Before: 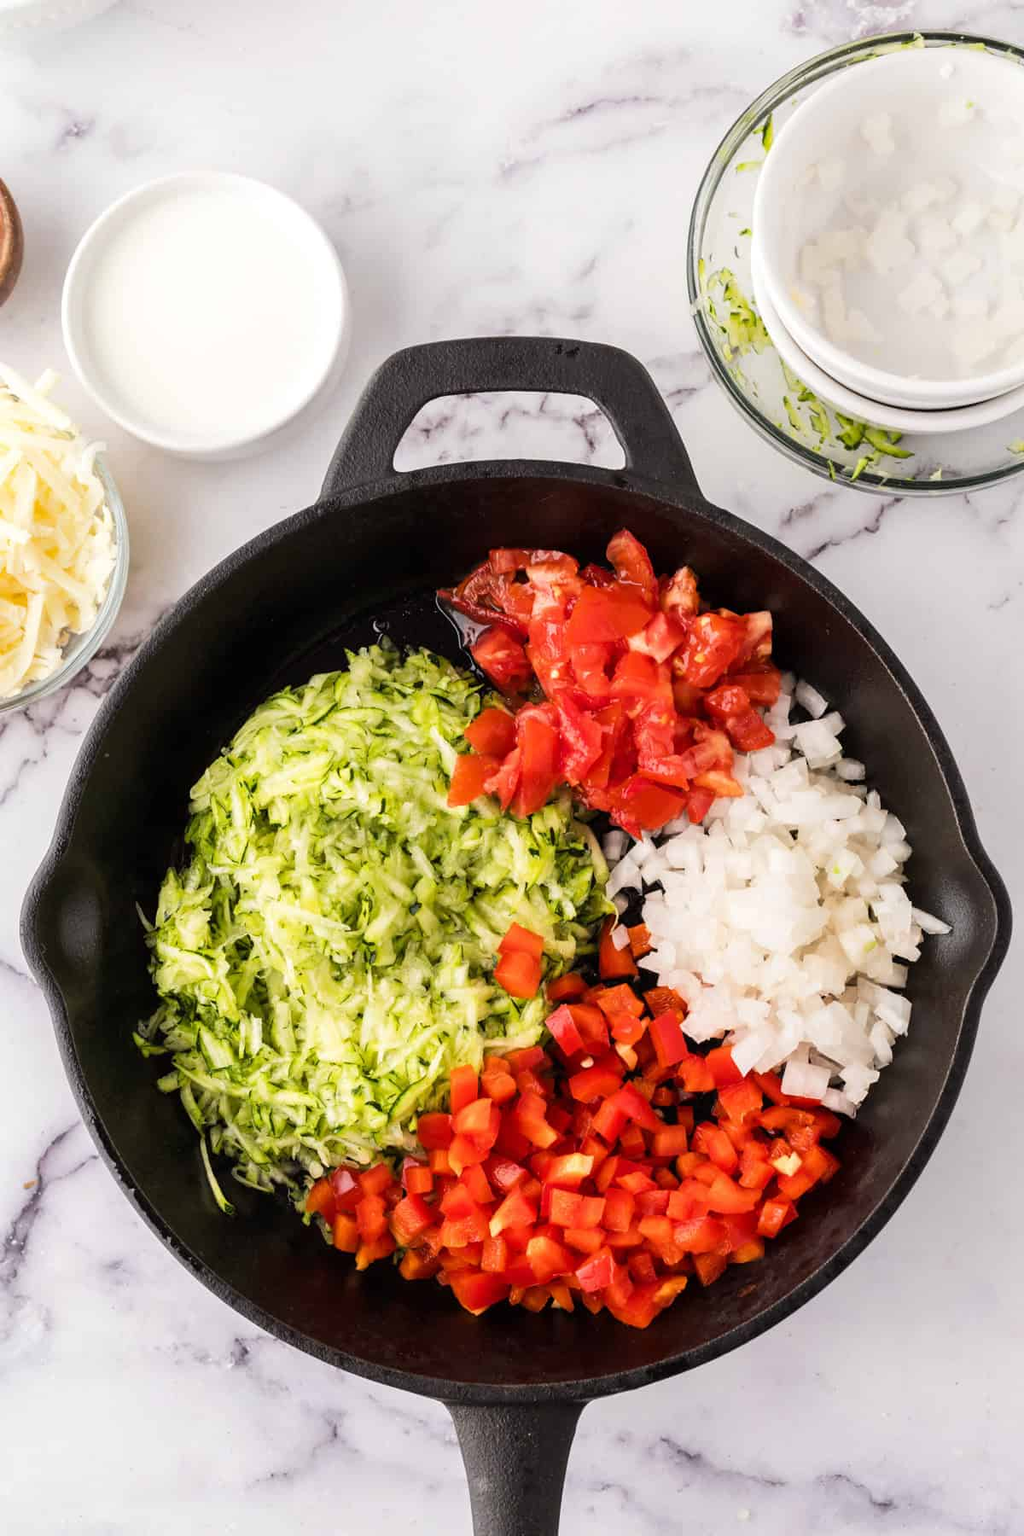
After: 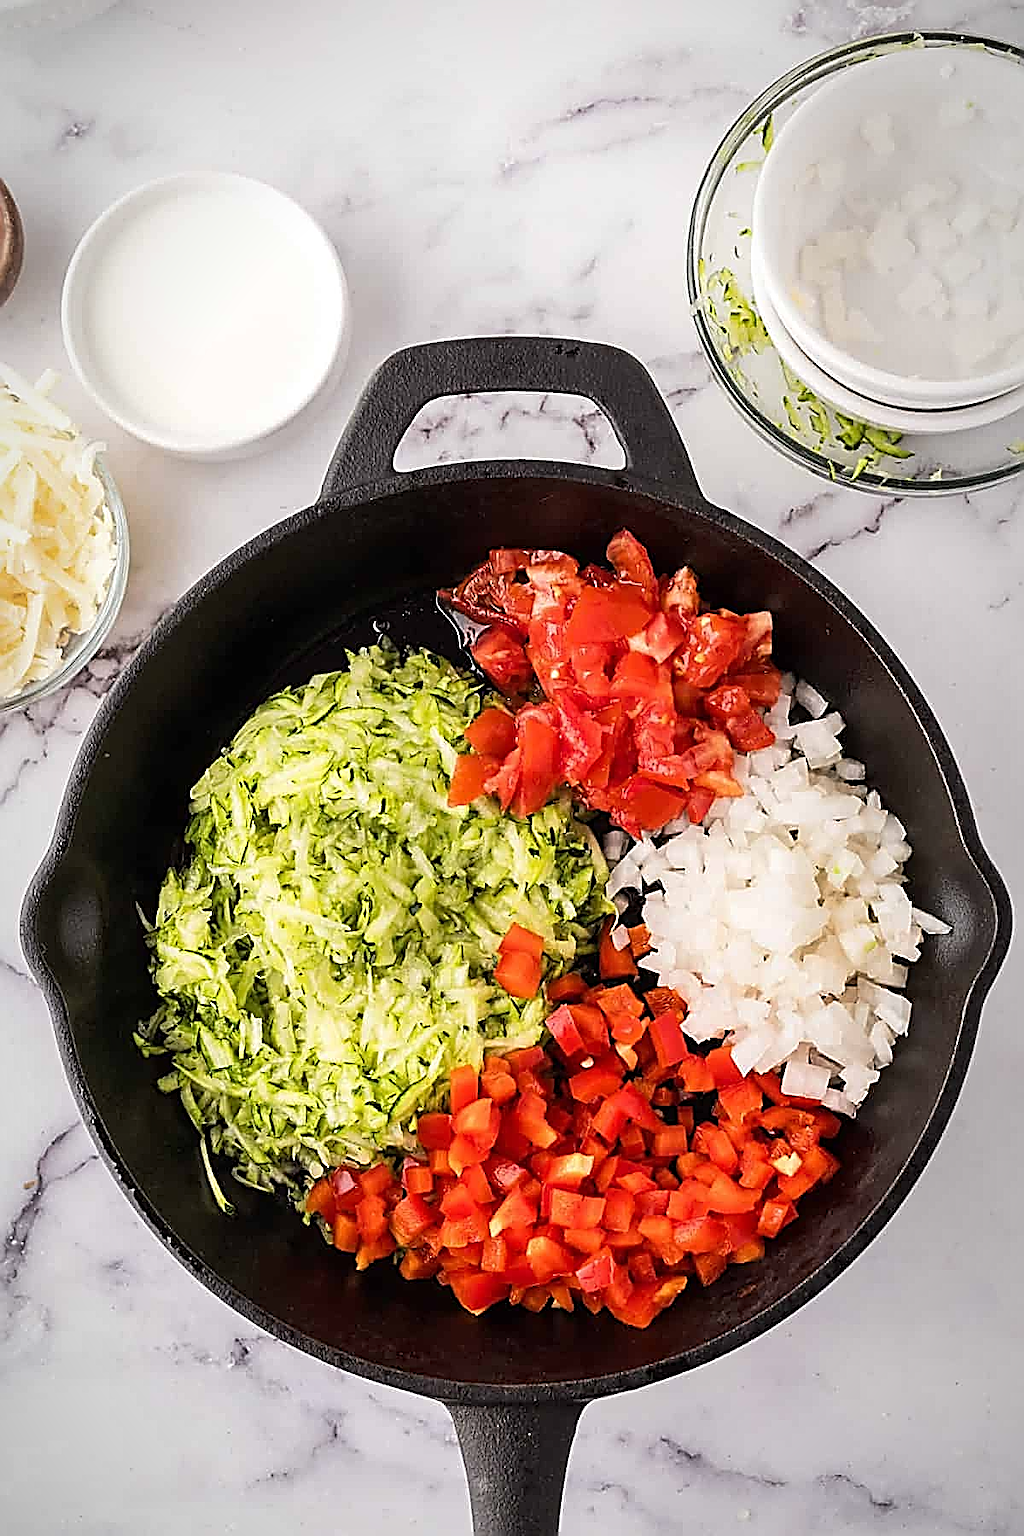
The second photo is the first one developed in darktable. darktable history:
vignetting: fall-off radius 70.34%, automatic ratio true
sharpen: amount 1.999
